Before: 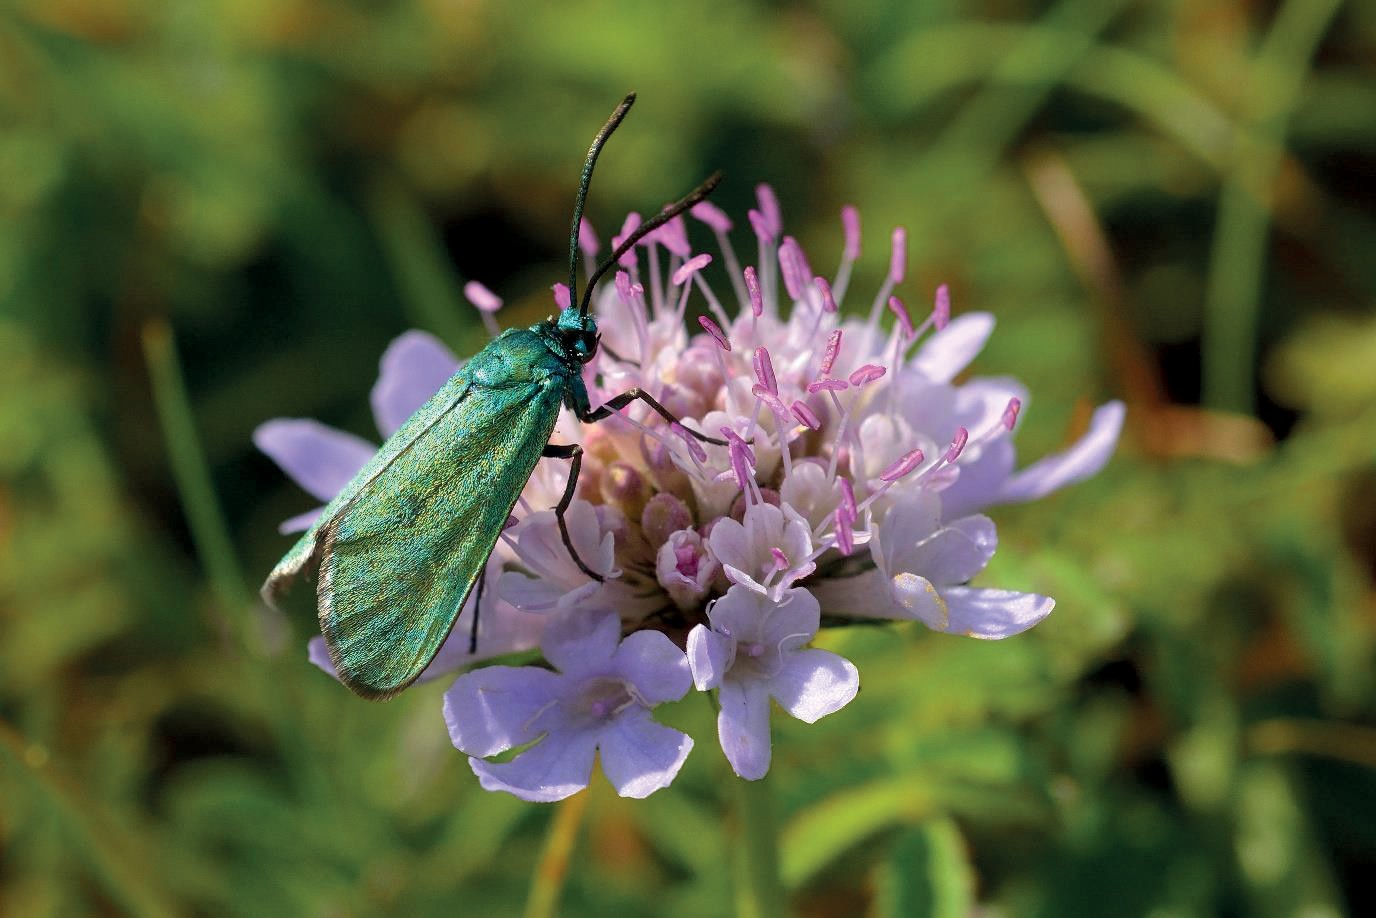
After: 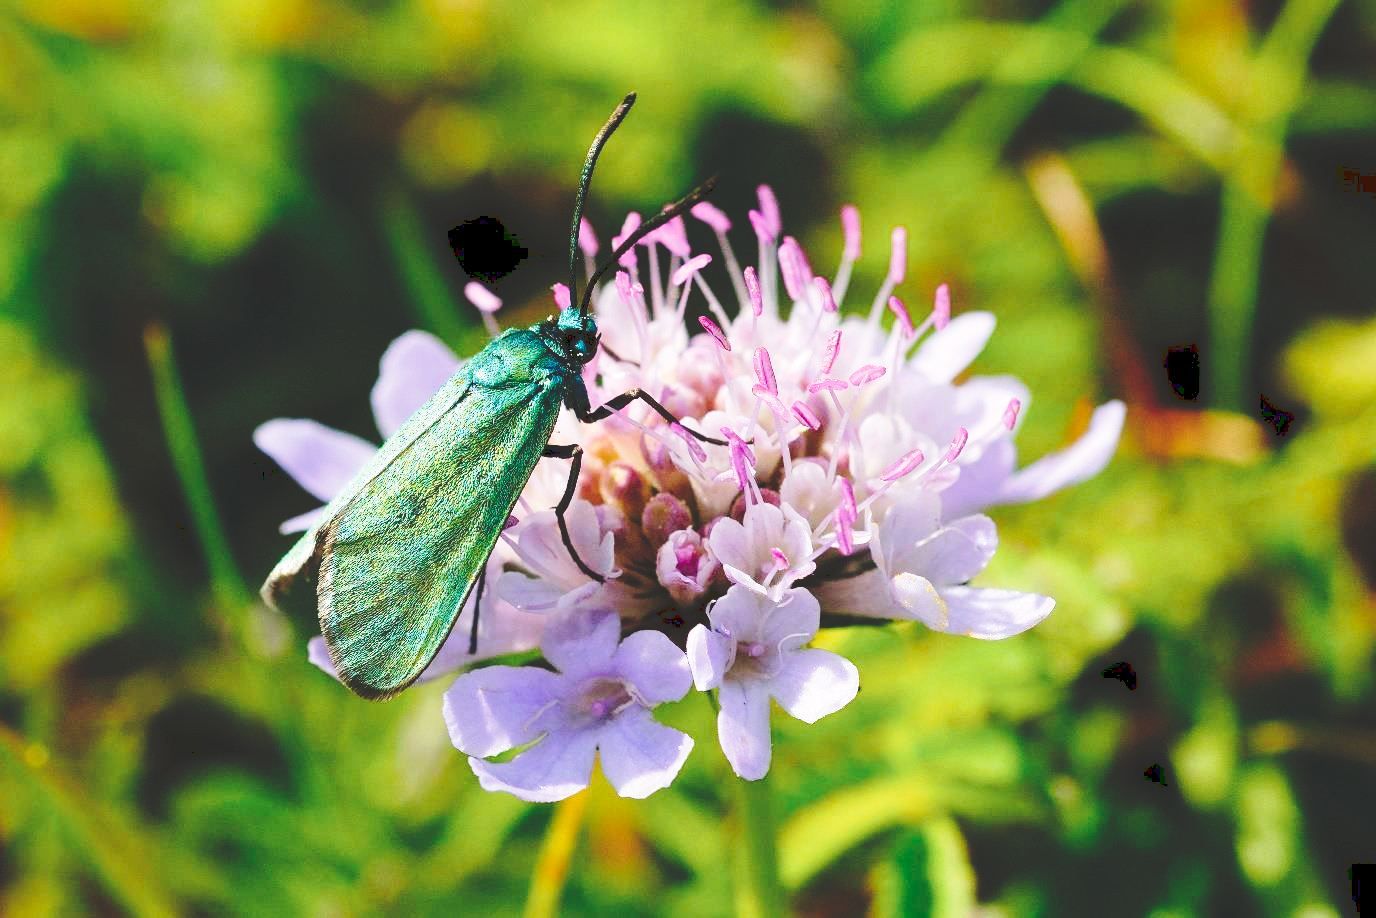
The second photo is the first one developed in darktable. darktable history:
base curve: curves: ch0 [(0, 0) (0.028, 0.03) (0.121, 0.232) (0.46, 0.748) (0.859, 0.968) (1, 1)], preserve colors none
tone curve: curves: ch0 [(0, 0) (0.003, 0.169) (0.011, 0.173) (0.025, 0.177) (0.044, 0.184) (0.069, 0.191) (0.1, 0.199) (0.136, 0.206) (0.177, 0.221) (0.224, 0.248) (0.277, 0.284) (0.335, 0.344) (0.399, 0.413) (0.468, 0.497) (0.543, 0.594) (0.623, 0.691) (0.709, 0.779) (0.801, 0.868) (0.898, 0.931) (1, 1)], preserve colors none
color balance rgb: linear chroma grading › global chroma 2.837%, perceptual saturation grading › global saturation 0.472%, saturation formula JzAzBz (2021)
